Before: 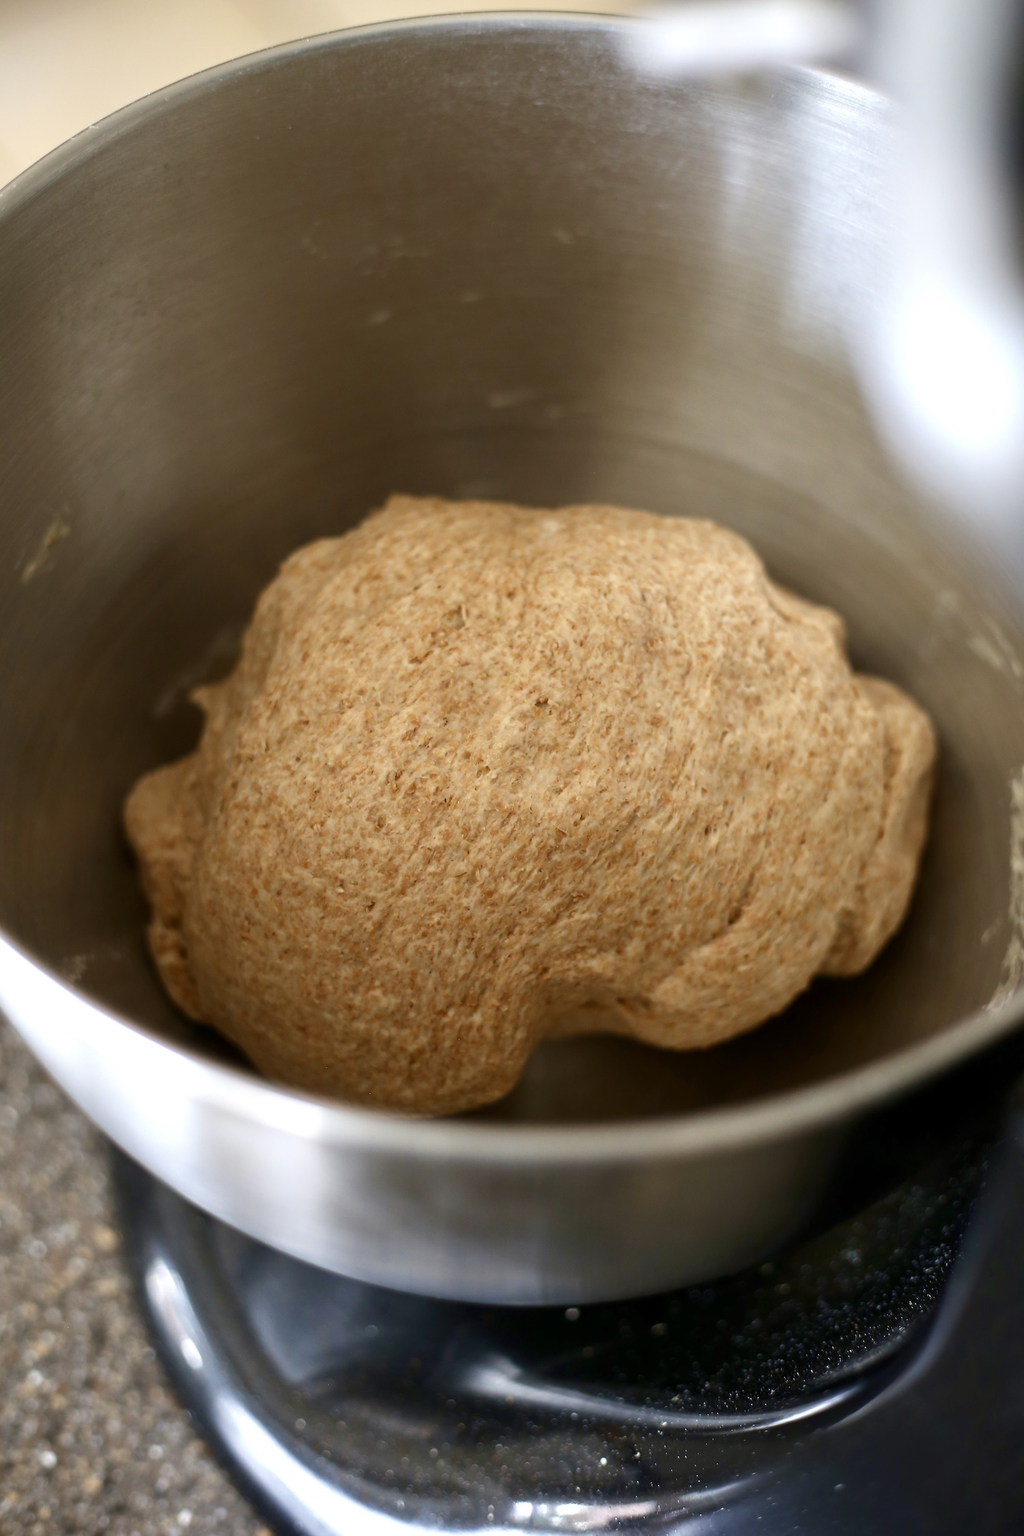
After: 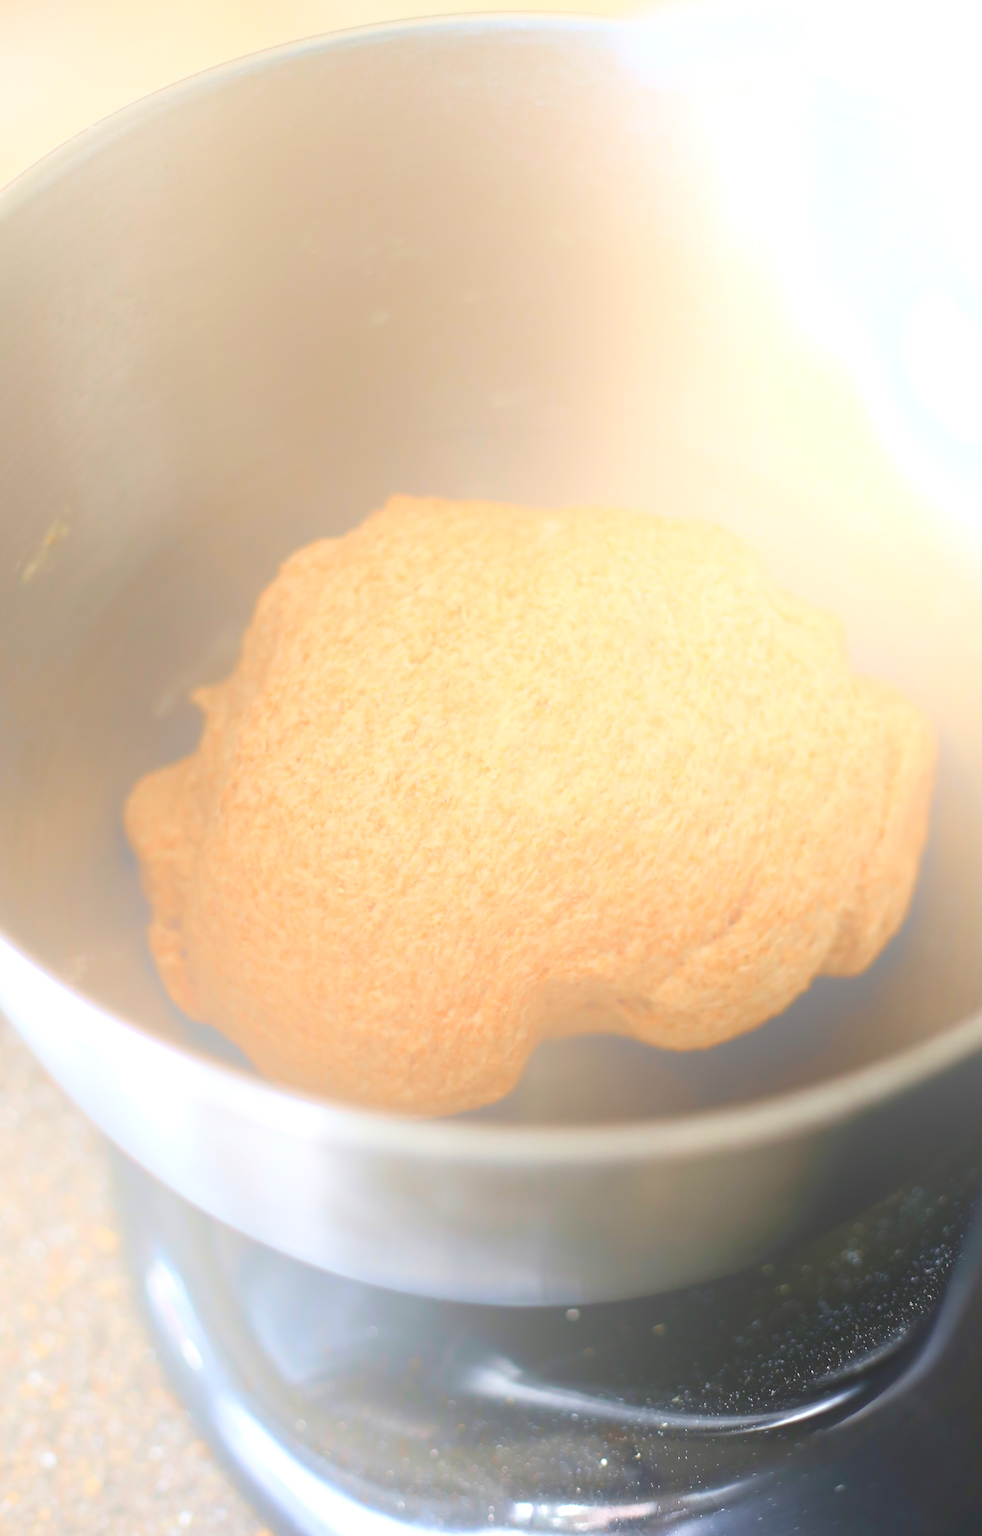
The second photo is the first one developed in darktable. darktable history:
bloom: size 70%, threshold 25%, strength 70%
crop: right 4.126%, bottom 0.031%
